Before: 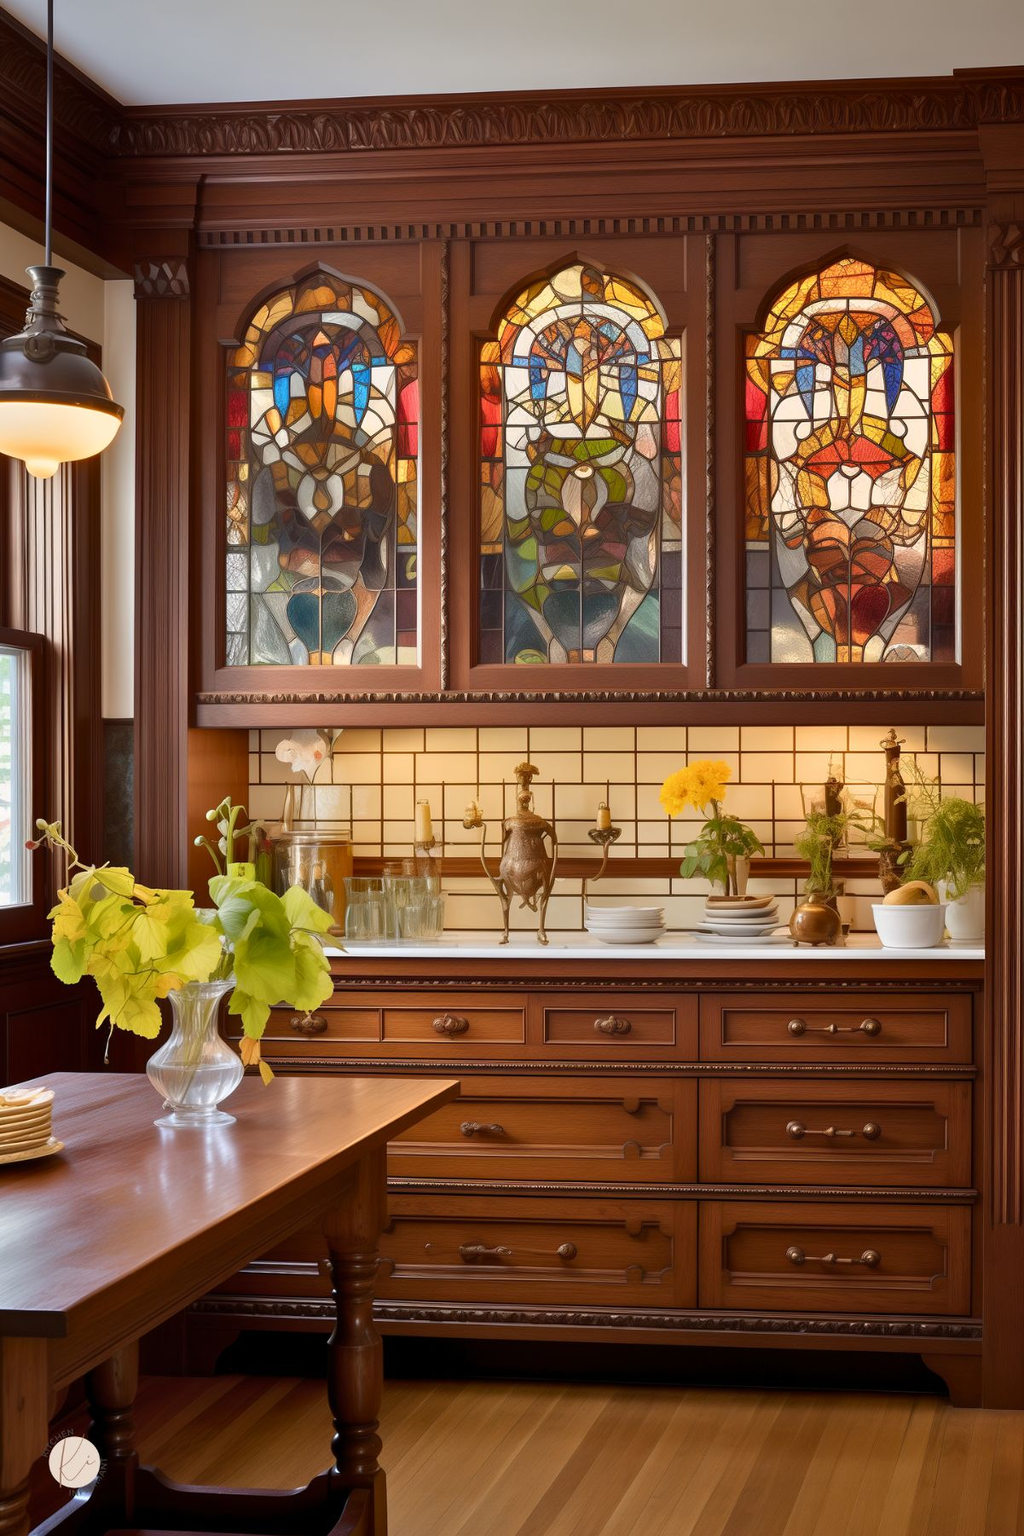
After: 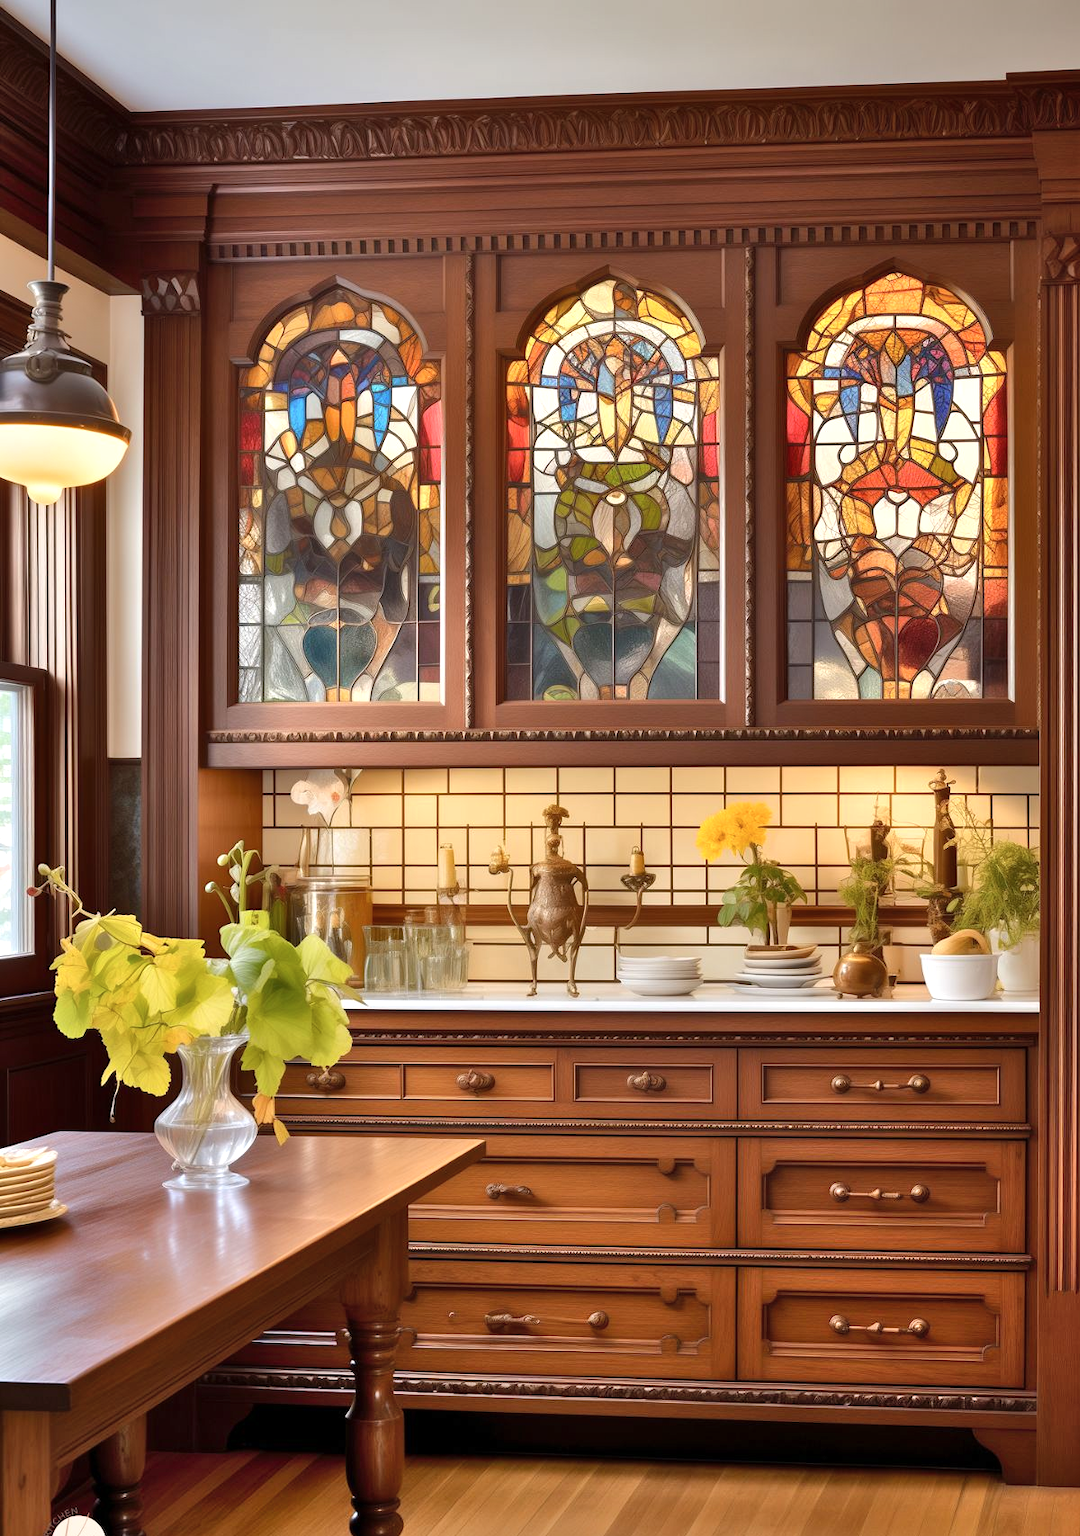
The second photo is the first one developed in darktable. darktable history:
crop and rotate: top 0.009%, bottom 5.2%
shadows and highlights: radius 112.67, shadows 51.51, white point adjustment 9.02, highlights -5.98, soften with gaussian
